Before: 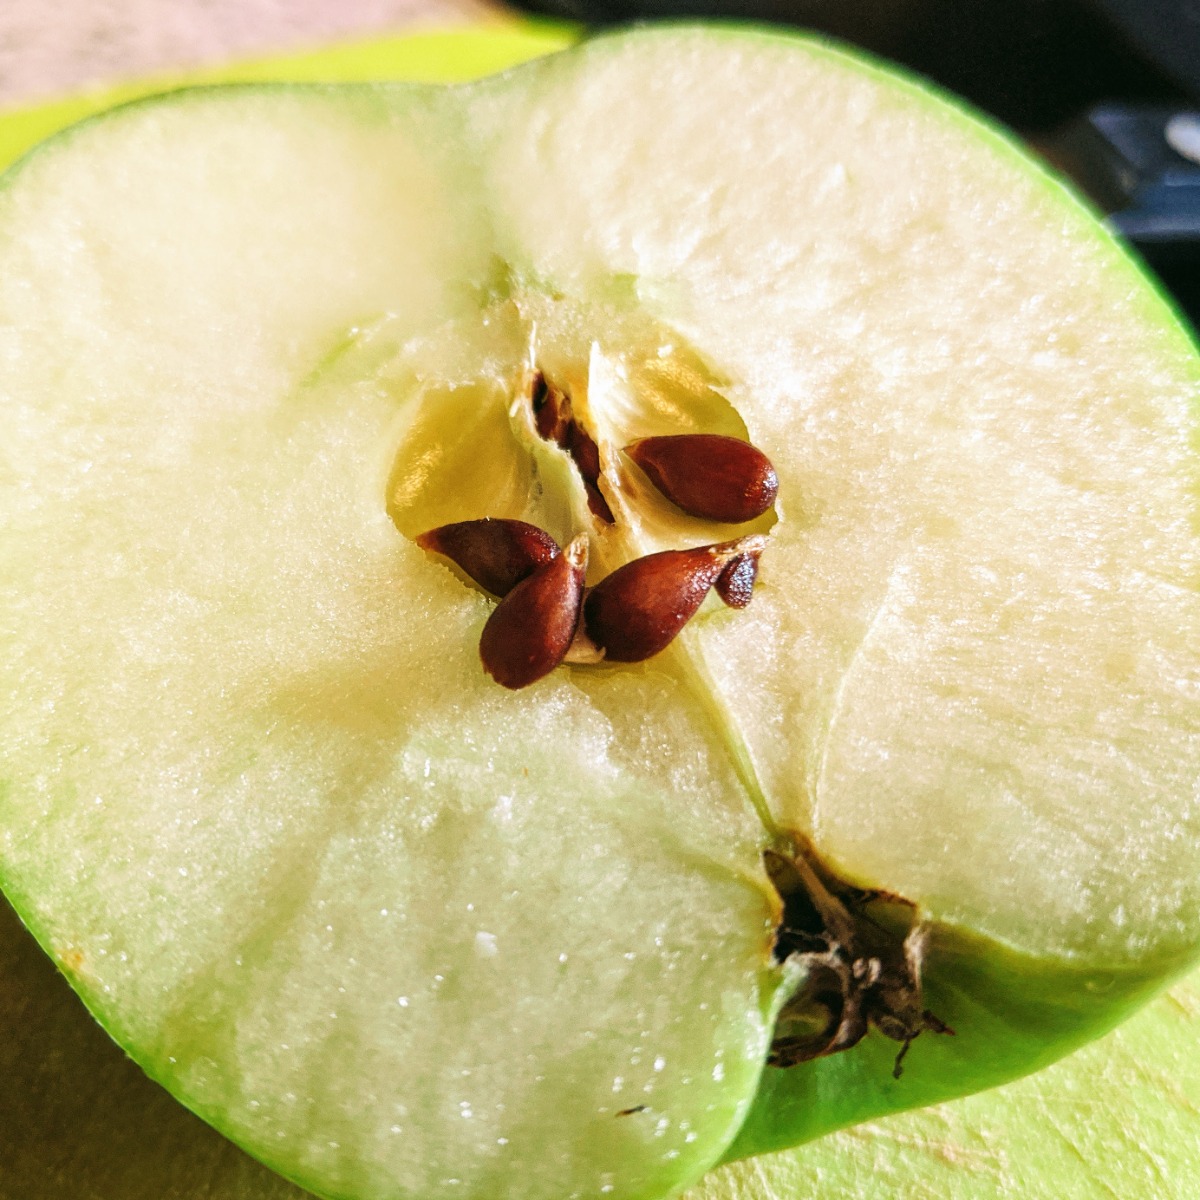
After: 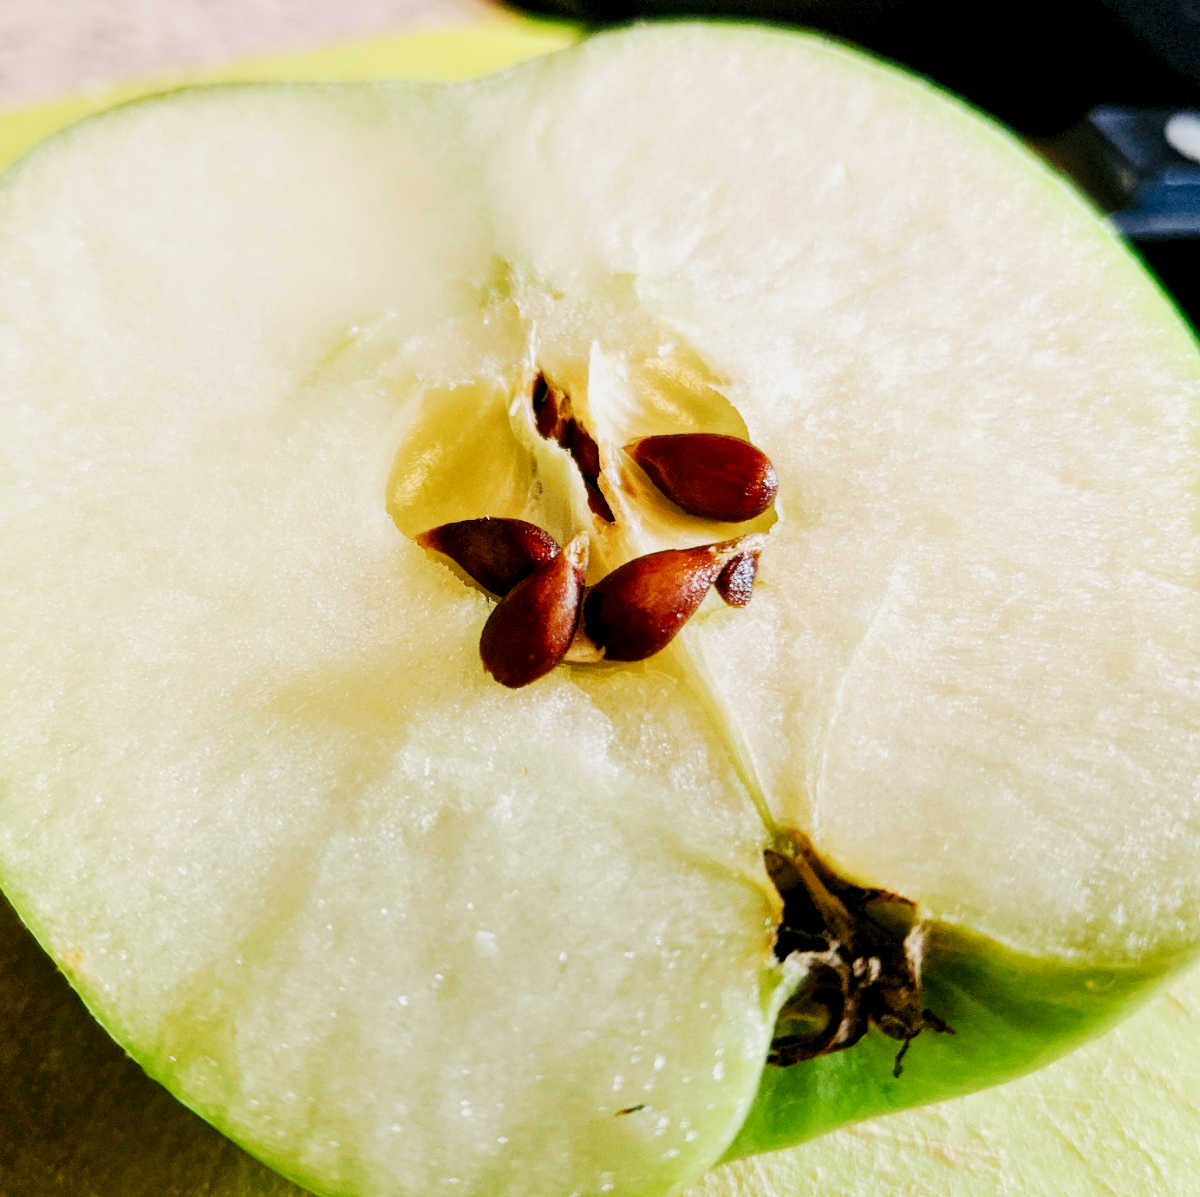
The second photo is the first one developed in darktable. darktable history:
tone equalizer: smoothing diameter 2.03%, edges refinement/feathering 22.79, mask exposure compensation -1.57 EV, filter diffusion 5
tone curve: curves: ch0 [(0.014, 0) (0.13, 0.09) (0.227, 0.211) (0.346, 0.388) (0.499, 0.598) (0.662, 0.76) (0.795, 0.846) (1, 0.969)]; ch1 [(0, 0) (0.366, 0.367) (0.447, 0.417) (0.473, 0.484) (0.504, 0.502) (0.525, 0.518) (0.564, 0.548) (0.639, 0.643) (1, 1)]; ch2 [(0, 0) (0.333, 0.346) (0.375, 0.375) (0.424, 0.43) (0.476, 0.498) (0.496, 0.505) (0.517, 0.515) (0.542, 0.564) (0.583, 0.6) (0.64, 0.622) (0.723, 0.676) (1, 1)], preserve colors none
shadows and highlights: shadows 37.41, highlights -27.6, shadows color adjustment 98.02%, highlights color adjustment 58.33%, soften with gaussian
crop: top 0.091%, bottom 0.143%
exposure: black level correction 0.011, compensate highlight preservation false
contrast brightness saturation: saturation -0.158
contrast equalizer: octaves 7, y [[0.6 ×6], [0.55 ×6], [0 ×6], [0 ×6], [0 ×6]], mix -0.295
